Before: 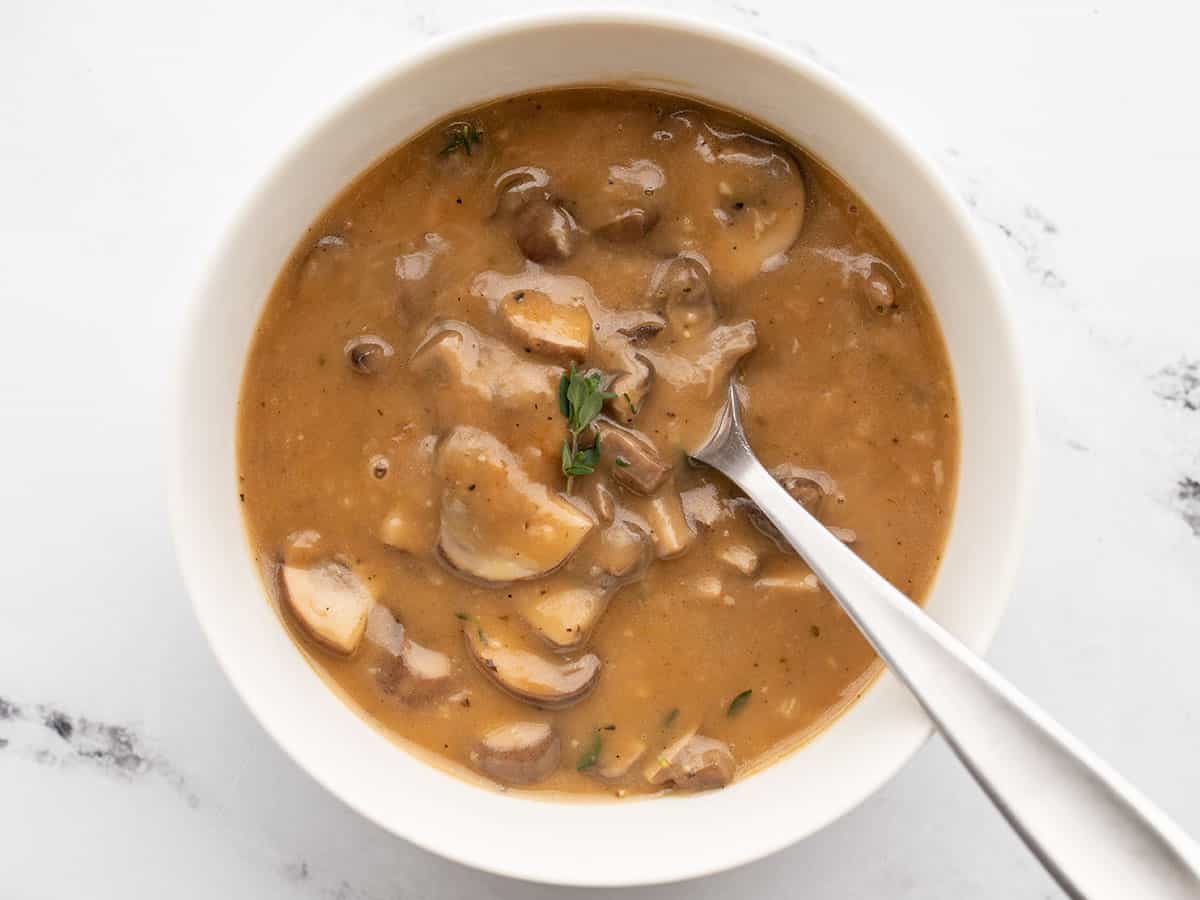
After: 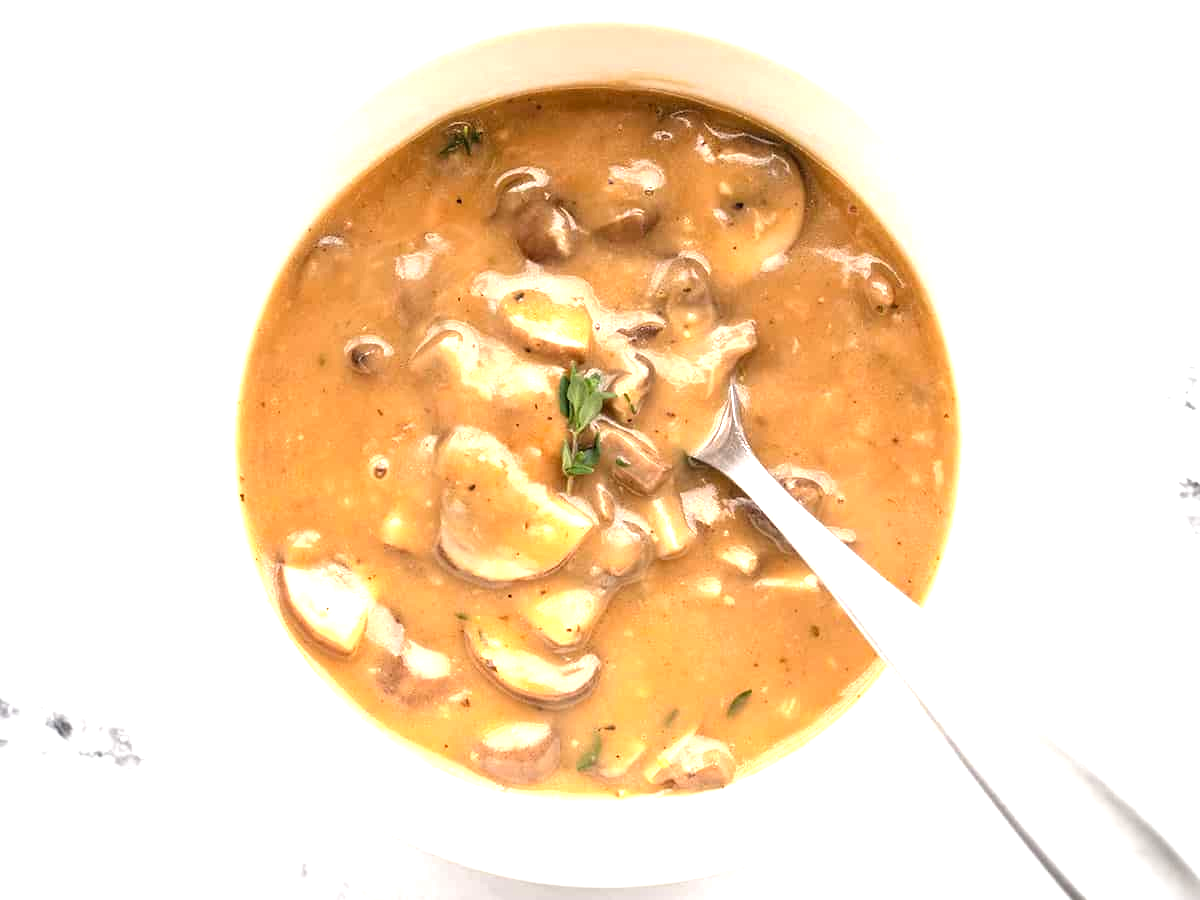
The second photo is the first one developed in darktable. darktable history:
exposure: black level correction 0, exposure 1 EV, compensate exposure bias true, compensate highlight preservation false
vignetting: on, module defaults
tone equalizer: -8 EV -0.455 EV, -7 EV -0.377 EV, -6 EV -0.311 EV, -5 EV -0.224 EV, -3 EV 0.209 EV, -2 EV 0.356 EV, -1 EV 0.375 EV, +0 EV 0.395 EV, mask exposure compensation -0.505 EV
